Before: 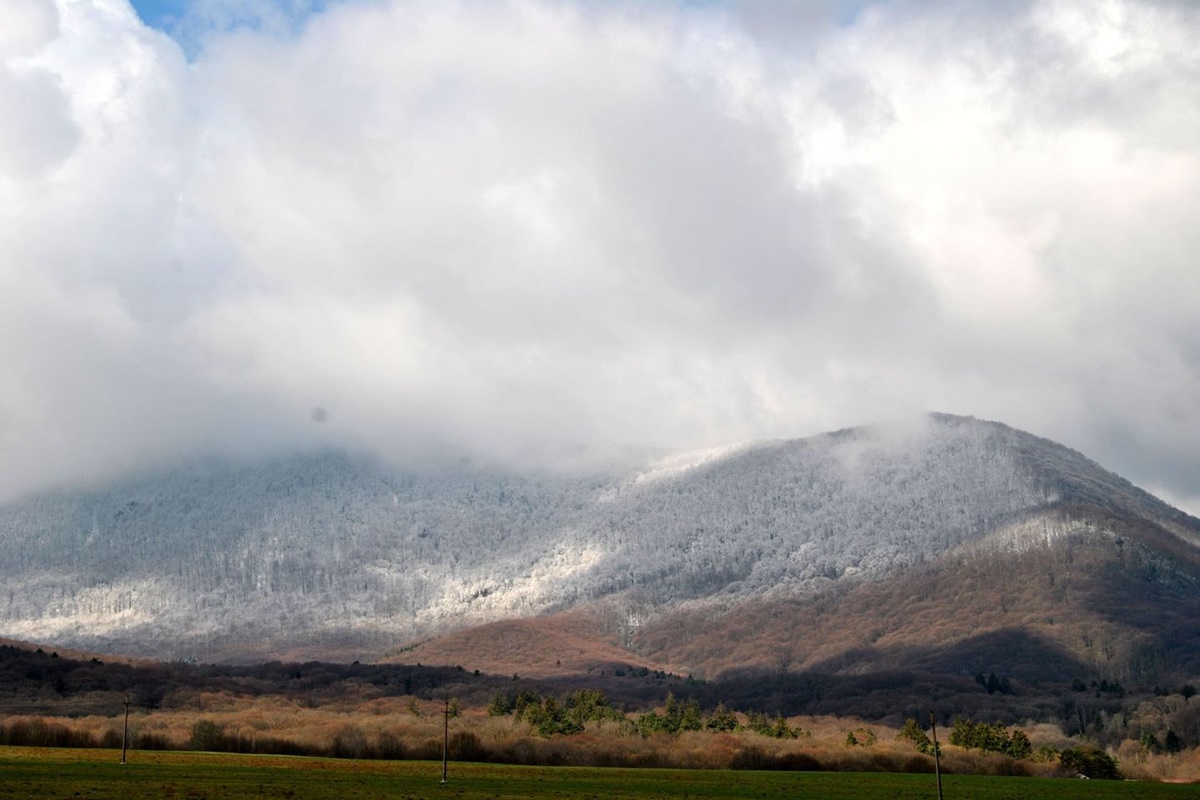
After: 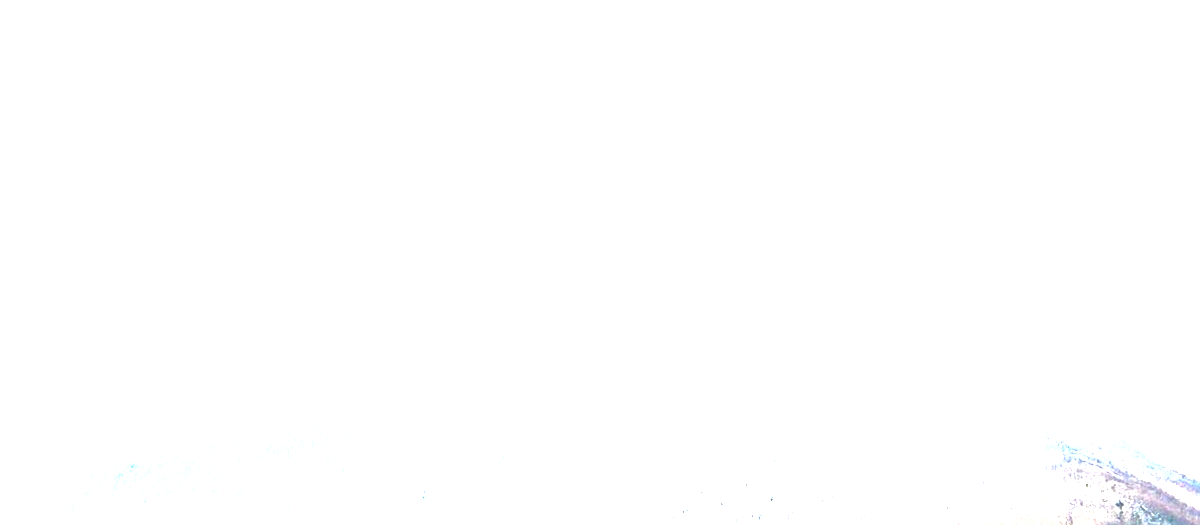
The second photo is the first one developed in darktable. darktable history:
sharpen: on, module defaults
color balance rgb: global offset › chroma 0.4%, global offset › hue 32.54°, perceptual saturation grading › global saturation 25.17%, contrast -10.147%
exposure: exposure 3.042 EV, compensate highlight preservation false
crop and rotate: top 4.783%, bottom 29.531%
shadows and highlights: shadows 8.67, white point adjustment 1.08, highlights -39.78
tone equalizer: -8 EV -0.762 EV, -7 EV -0.699 EV, -6 EV -0.602 EV, -5 EV -0.39 EV, -3 EV 0.391 EV, -2 EV 0.6 EV, -1 EV 0.698 EV, +0 EV 0.765 EV, edges refinement/feathering 500, mask exposure compensation -1.57 EV, preserve details no
contrast brightness saturation: contrast -0.011, brightness -0.01, saturation 0.028
